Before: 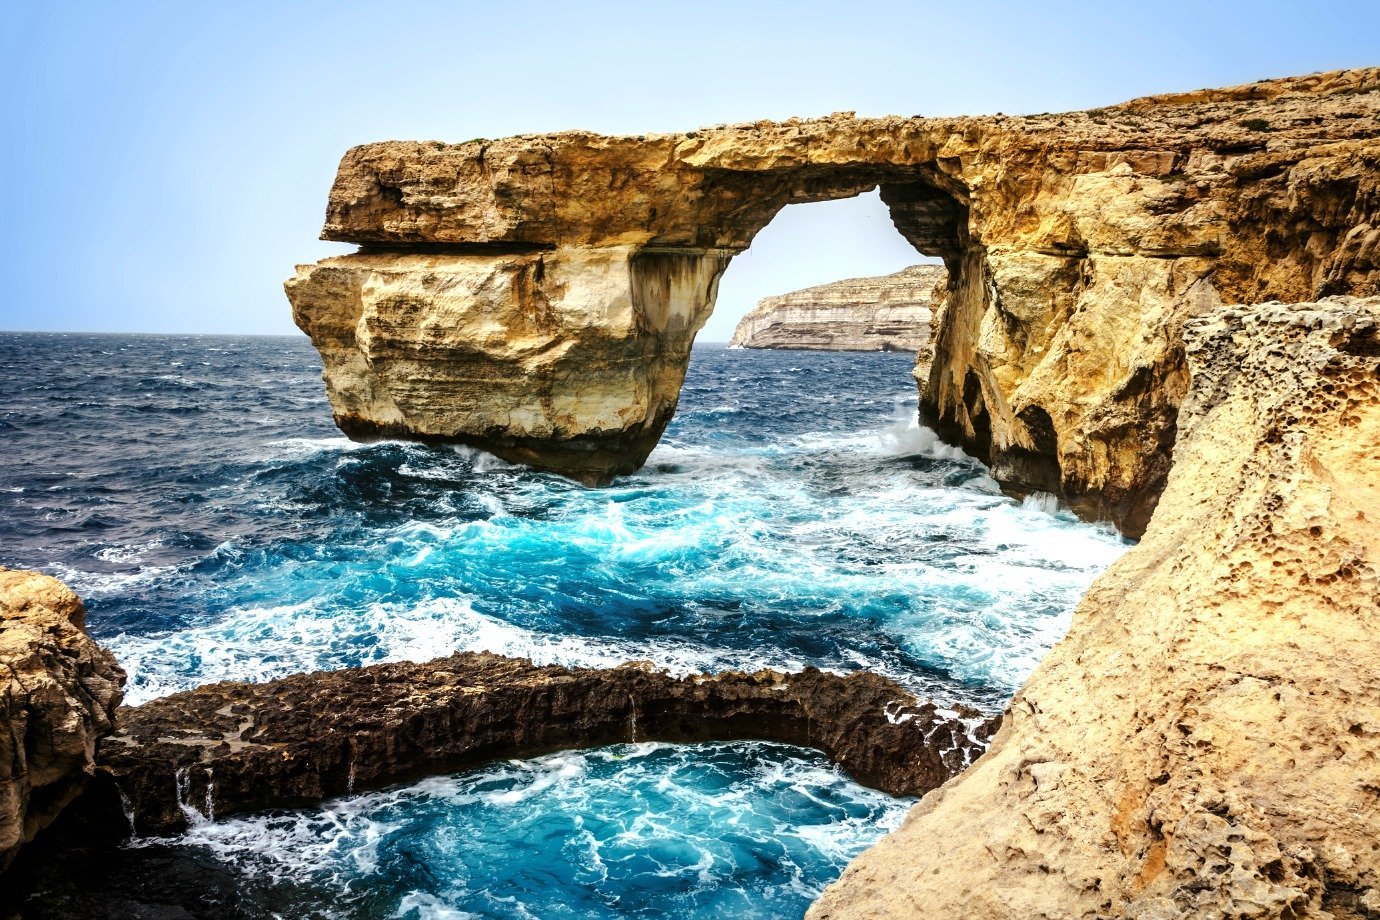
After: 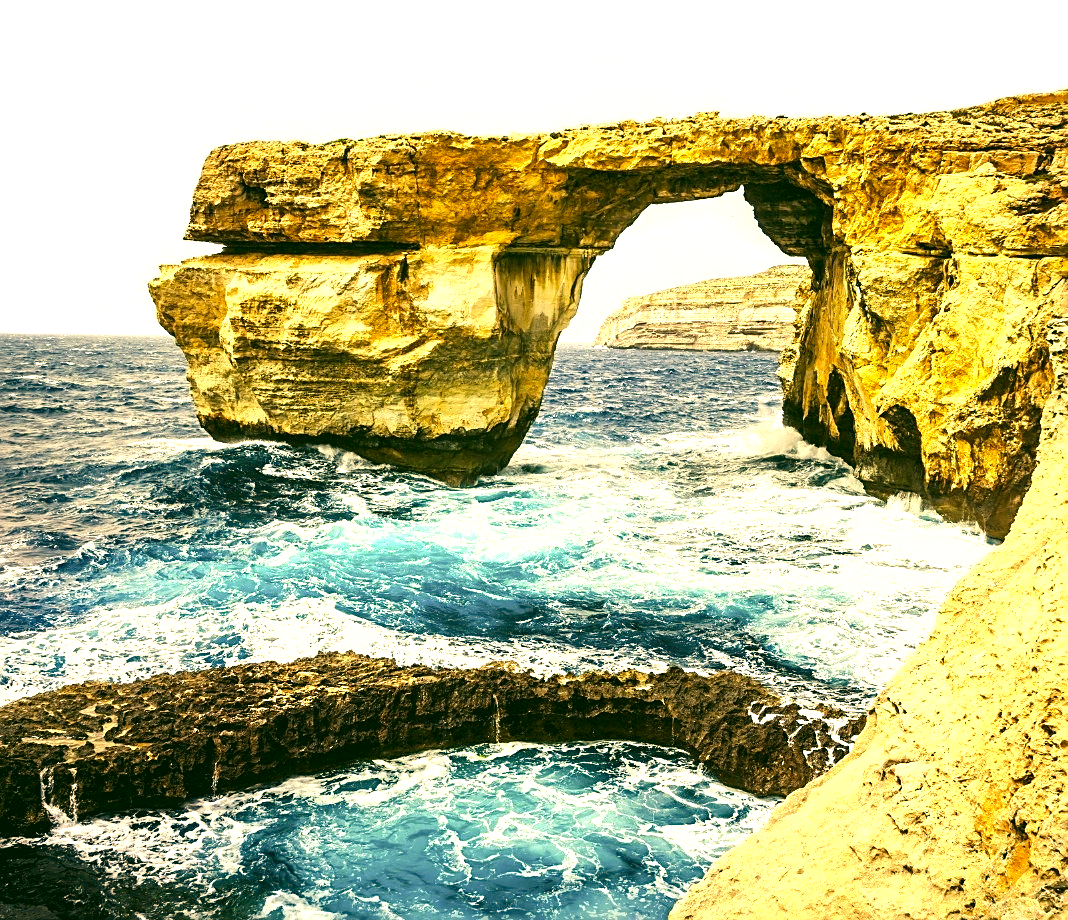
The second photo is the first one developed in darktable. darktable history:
sharpen: on, module defaults
exposure: black level correction 0, exposure 0.9 EV, compensate highlight preservation false
rgb levels: mode RGB, independent channels, levels [[0, 0.474, 1], [0, 0.5, 1], [0, 0.5, 1]]
color correction: highlights a* 5.62, highlights b* 33.57, shadows a* -25.86, shadows b* 4.02
crop: left 9.88%, right 12.664%
